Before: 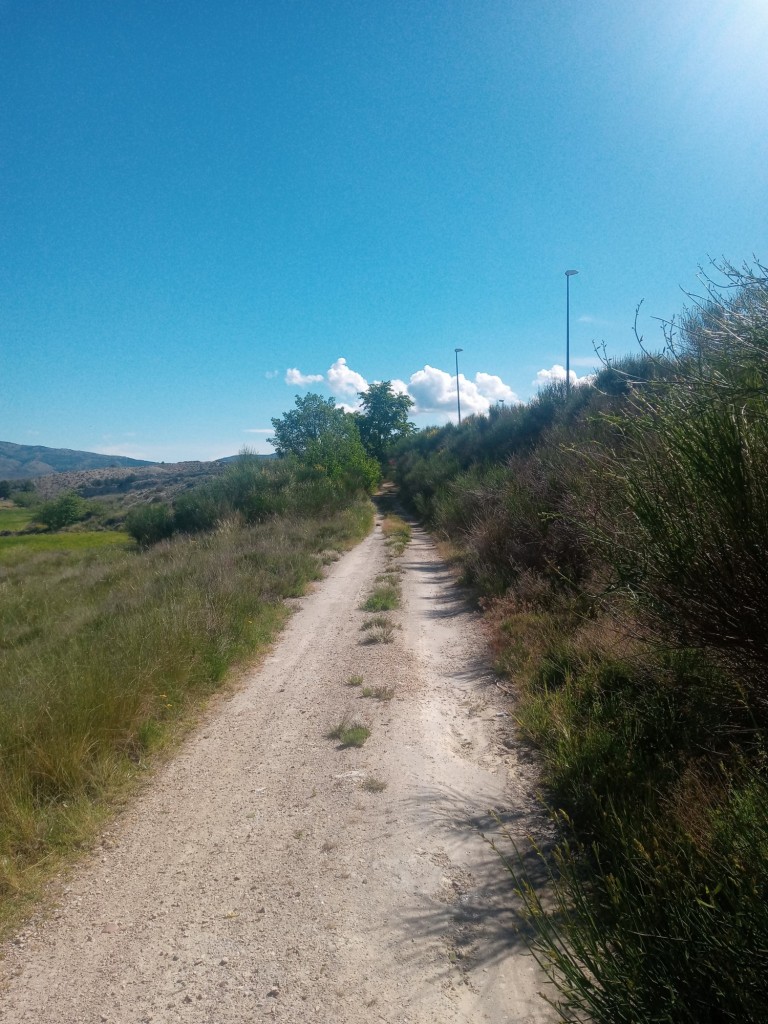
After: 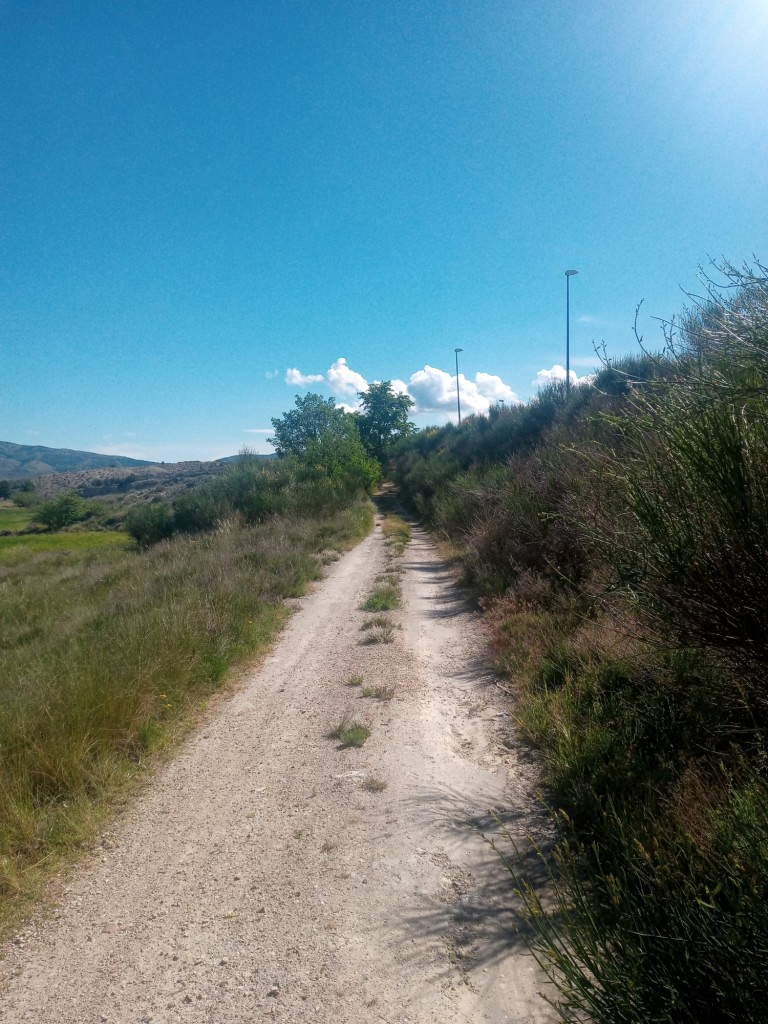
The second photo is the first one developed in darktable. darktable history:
local contrast: highlights 106%, shadows 101%, detail 120%, midtone range 0.2
